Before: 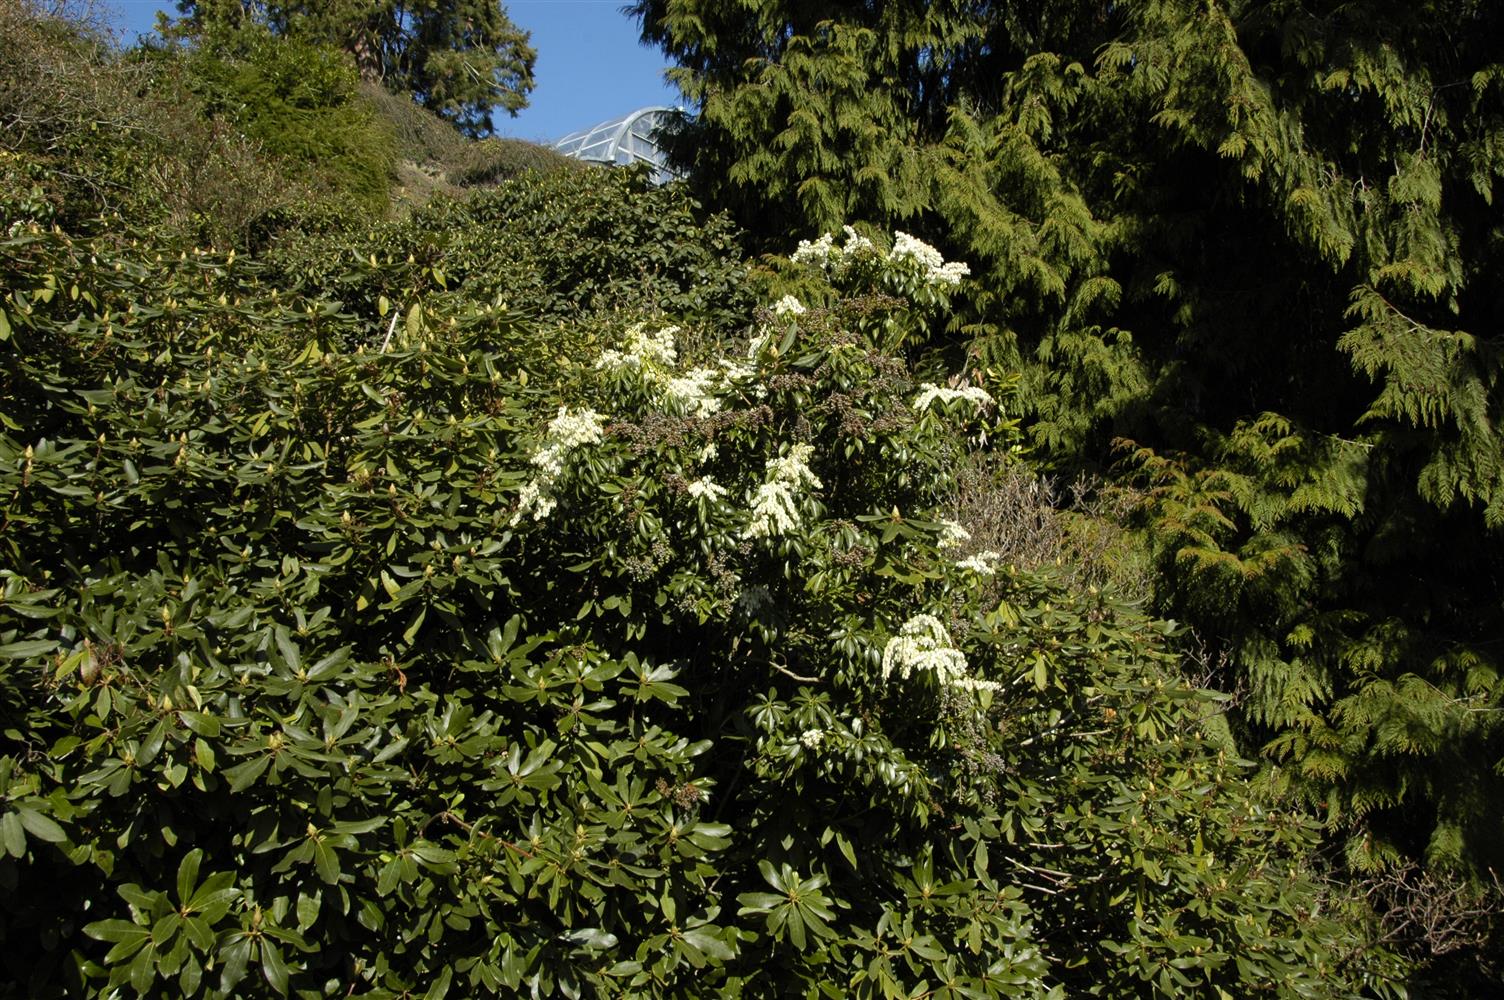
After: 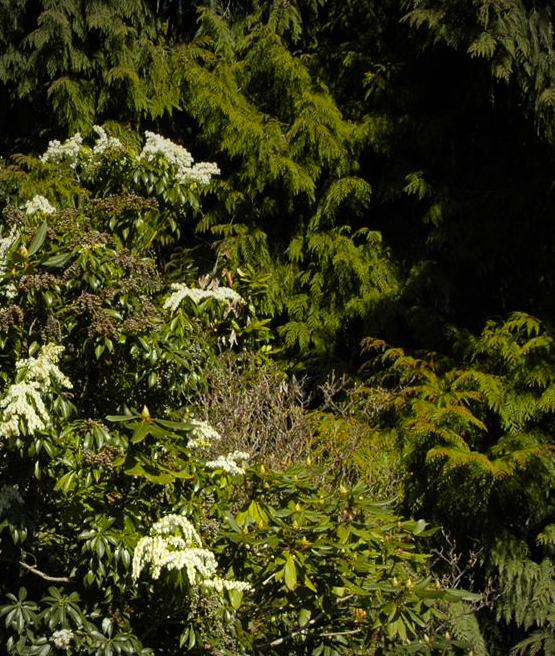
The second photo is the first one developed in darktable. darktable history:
graduated density: on, module defaults
crop and rotate: left 49.936%, top 10.094%, right 13.136%, bottom 24.256%
color balance rgb: linear chroma grading › global chroma 9.31%, global vibrance 41.49%
vignetting: fall-off radius 60.92%
